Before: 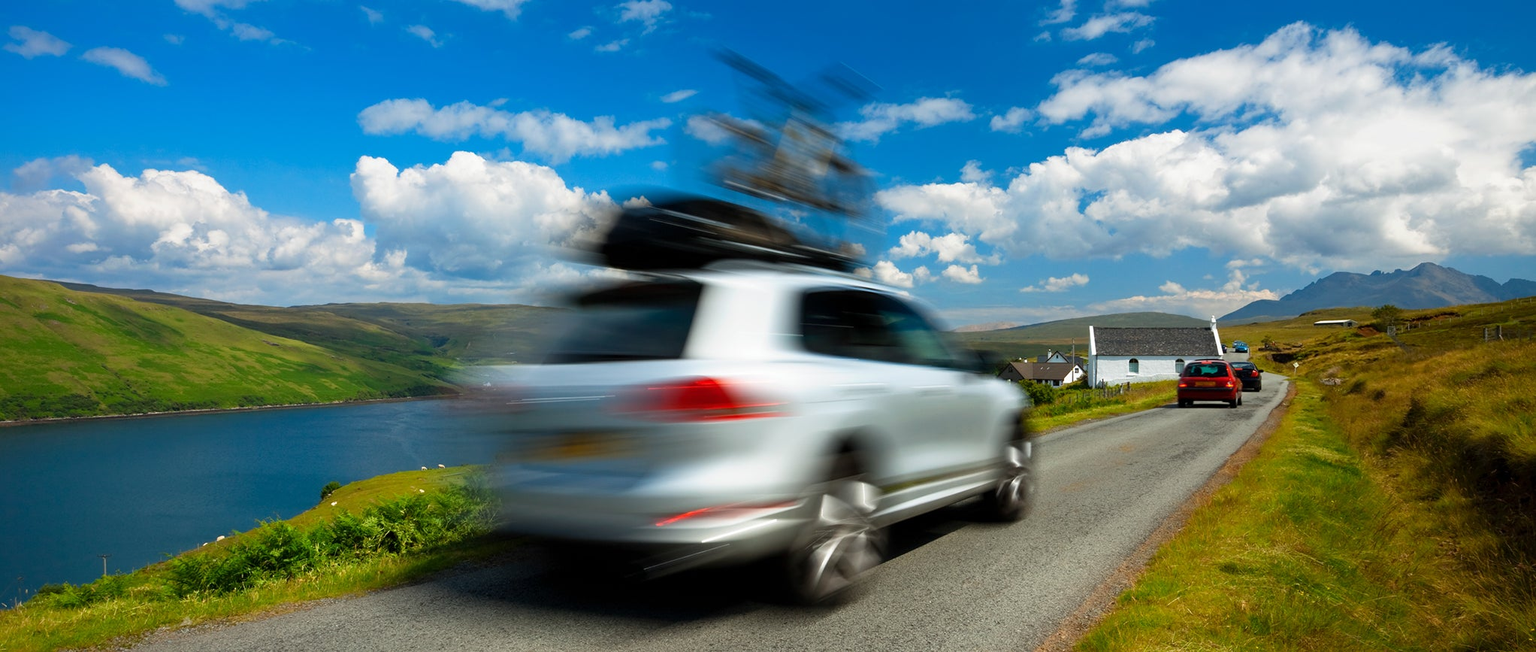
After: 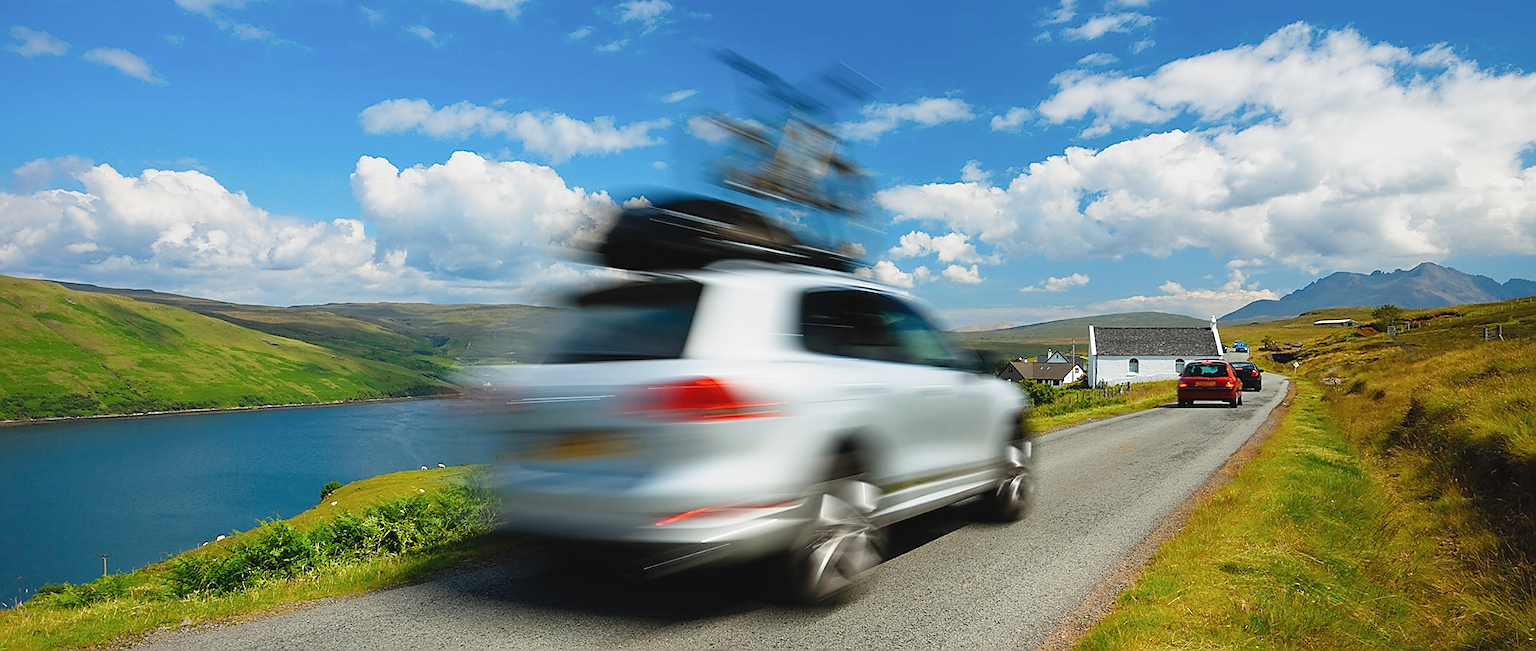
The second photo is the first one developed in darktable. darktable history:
sharpen: radius 1.359, amount 1.24, threshold 0.626
tone curve: curves: ch0 [(0, 0.047) (0.199, 0.263) (0.47, 0.555) (0.805, 0.839) (1, 0.962)], preserve colors none
